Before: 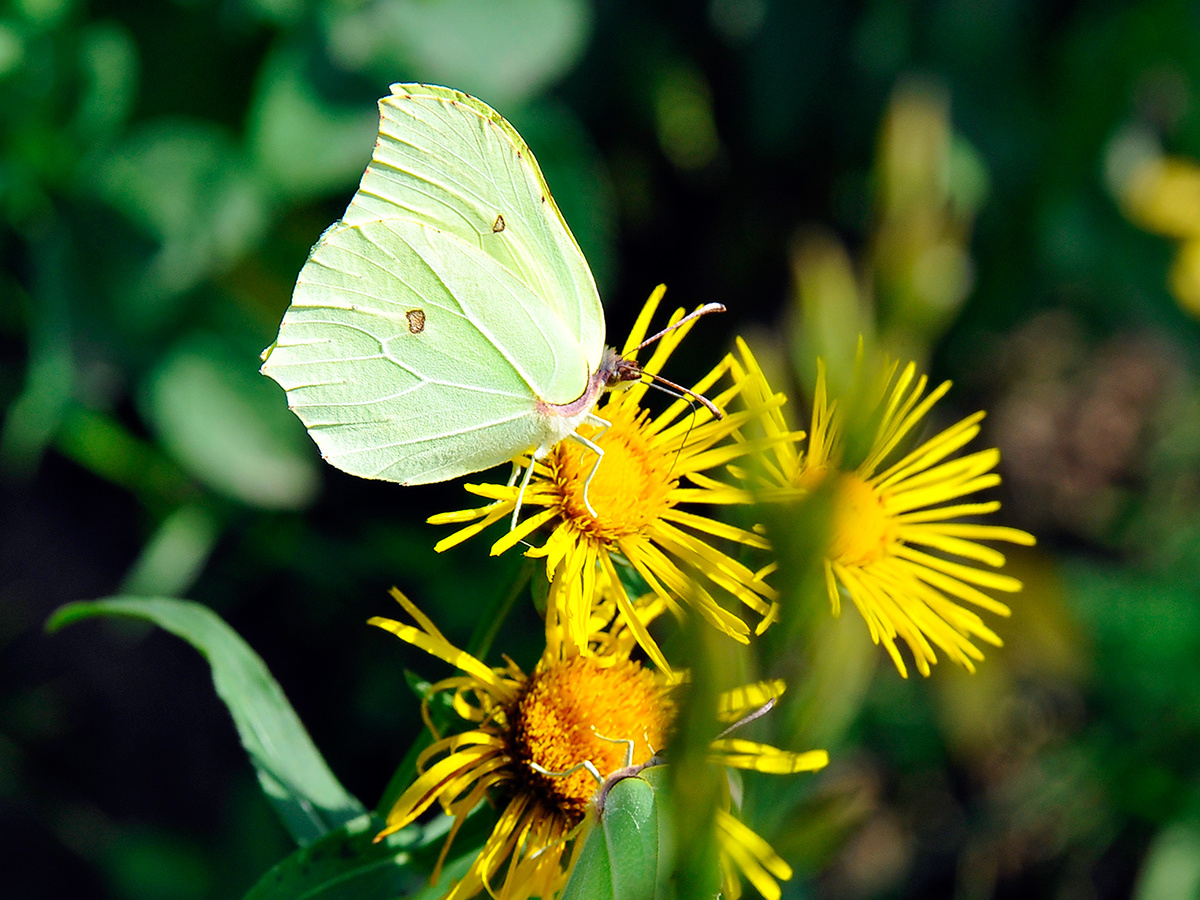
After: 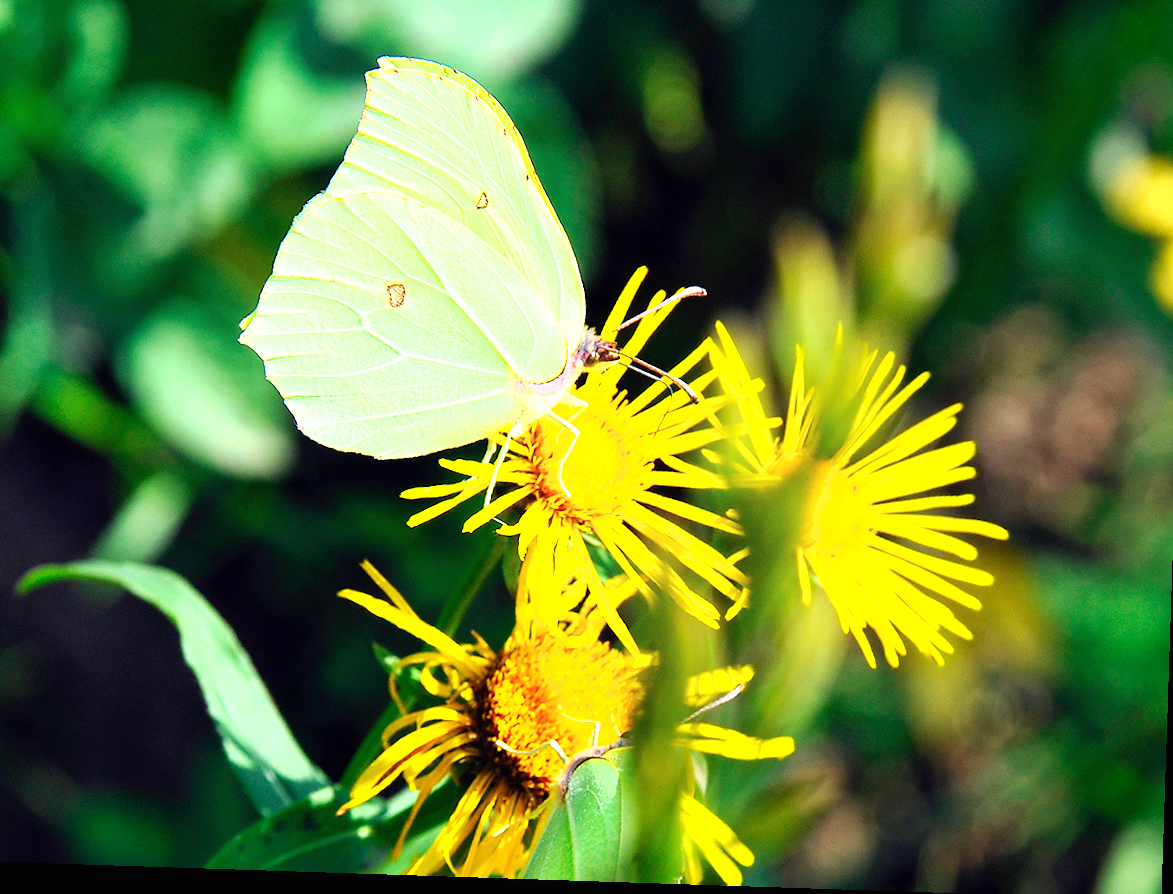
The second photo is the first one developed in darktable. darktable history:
crop and rotate: angle -1.89°, left 3.14%, top 4.215%, right 1.397%, bottom 0.489%
exposure: black level correction 0, exposure 1.2 EV, compensate highlight preservation false
shadows and highlights: radius 95.77, shadows -15.44, white point adjustment 0.226, highlights 31.22, compress 48.35%, soften with gaussian
